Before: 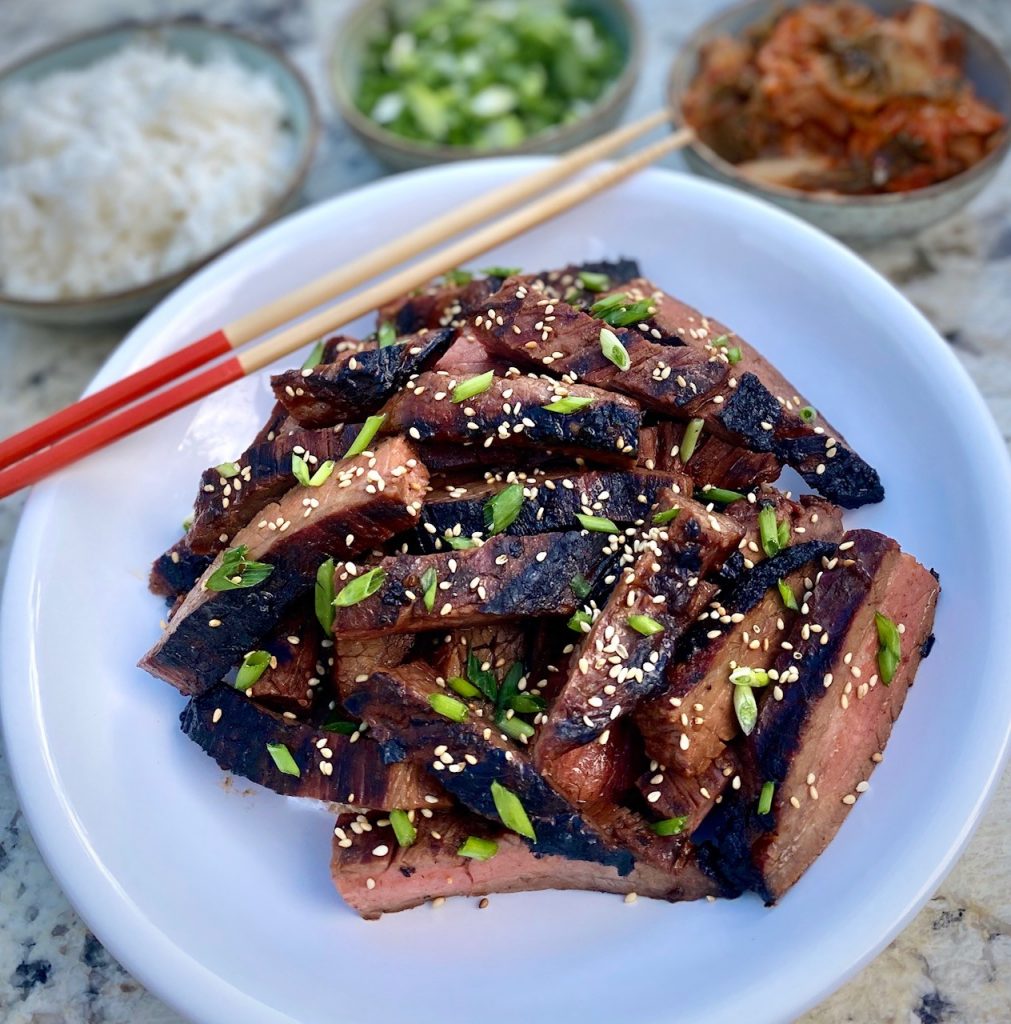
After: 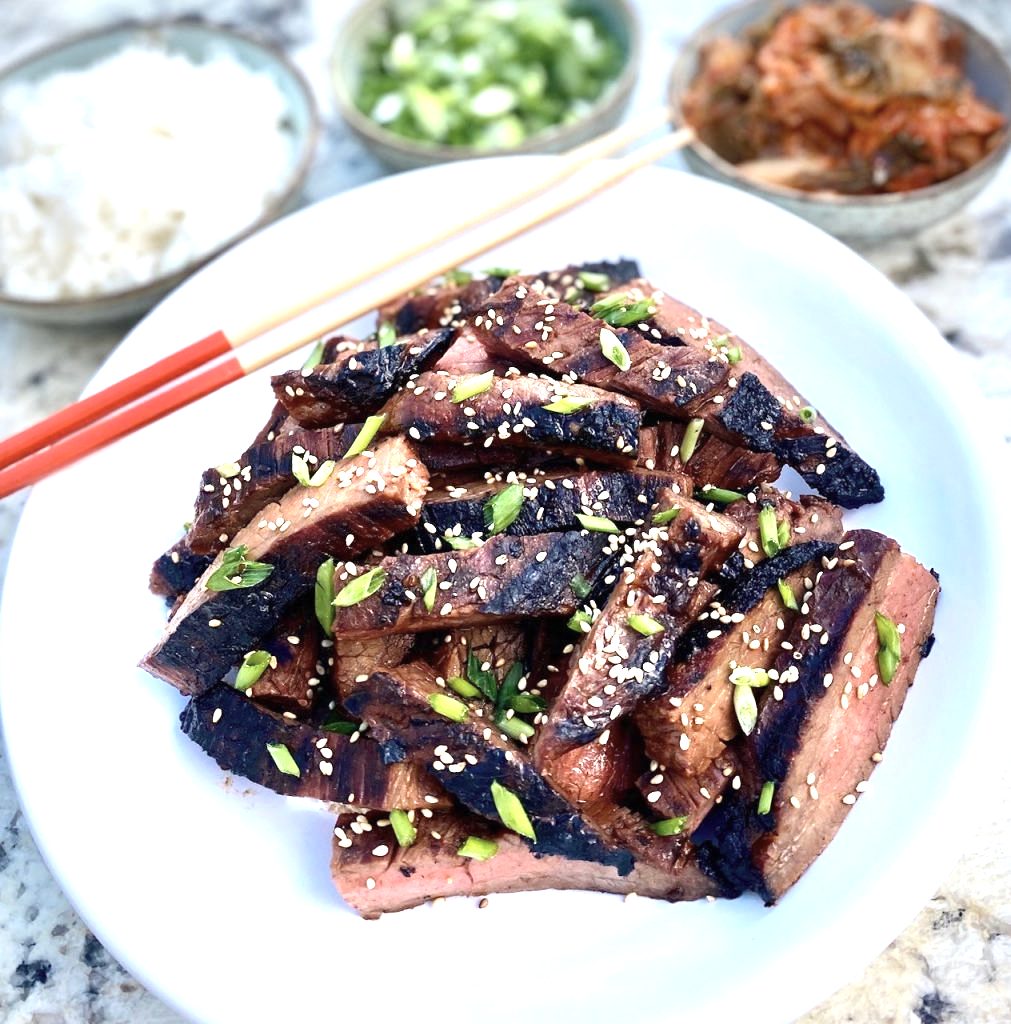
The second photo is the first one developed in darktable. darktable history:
contrast brightness saturation: contrast 0.06, brightness -0.01, saturation -0.23
exposure: black level correction 0, exposure 1.2 EV, compensate exposure bias true, compensate highlight preservation false
